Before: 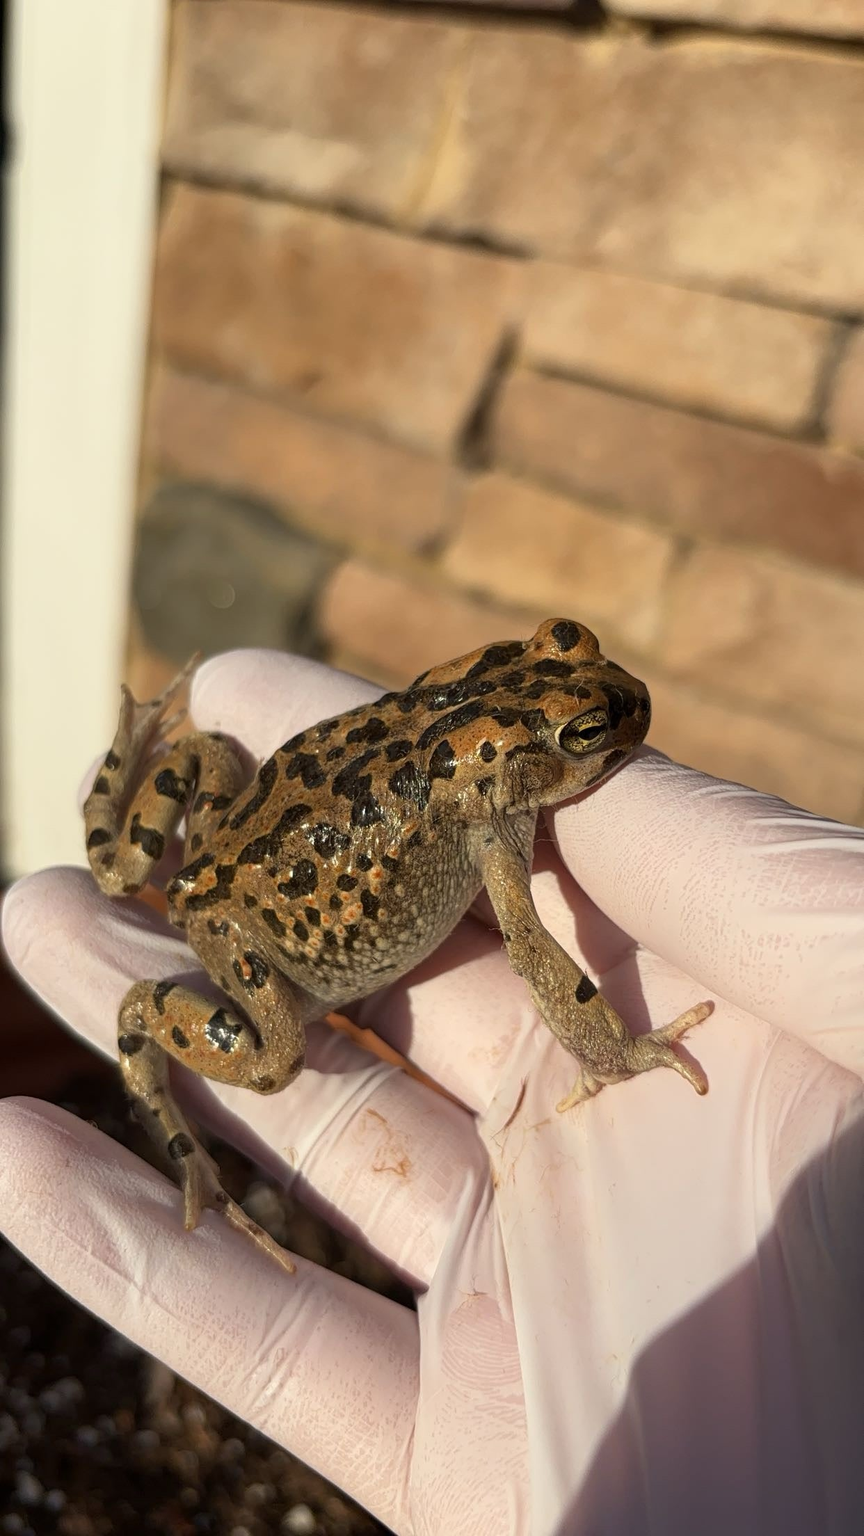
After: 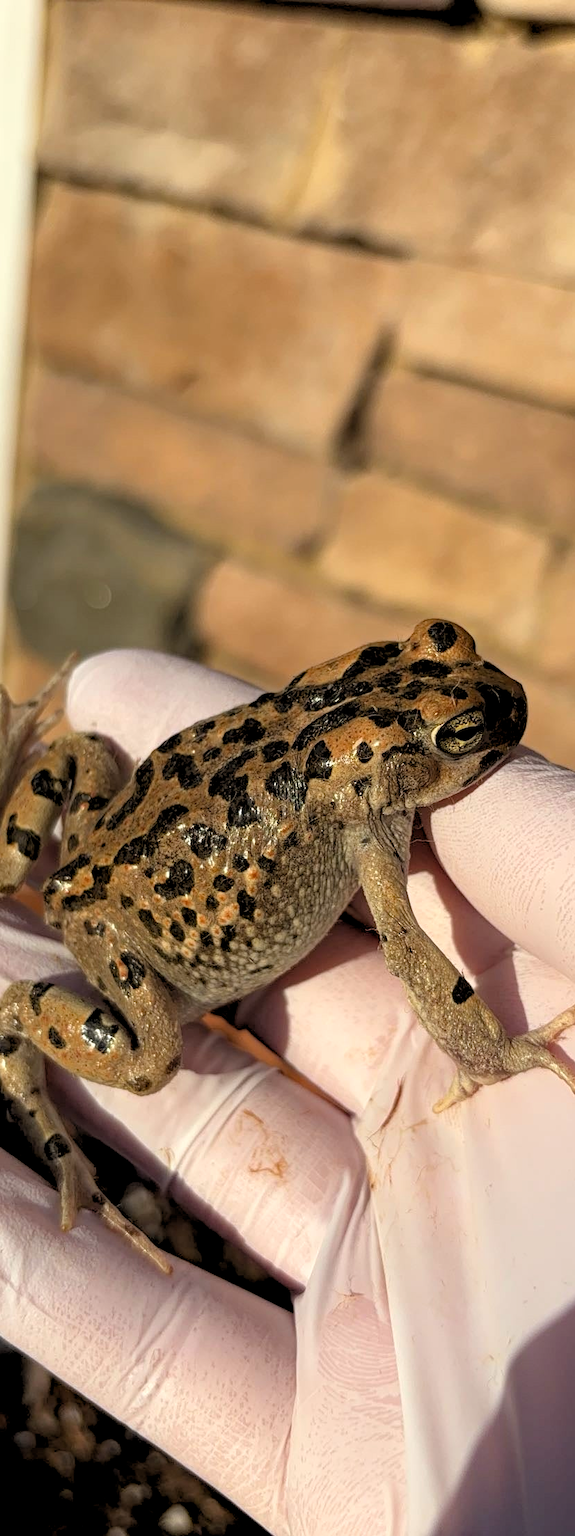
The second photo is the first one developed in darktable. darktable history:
crop and rotate: left 14.385%, right 18.948%
rgb levels: levels [[0.013, 0.434, 0.89], [0, 0.5, 1], [0, 0.5, 1]]
haze removal: compatibility mode true, adaptive false
